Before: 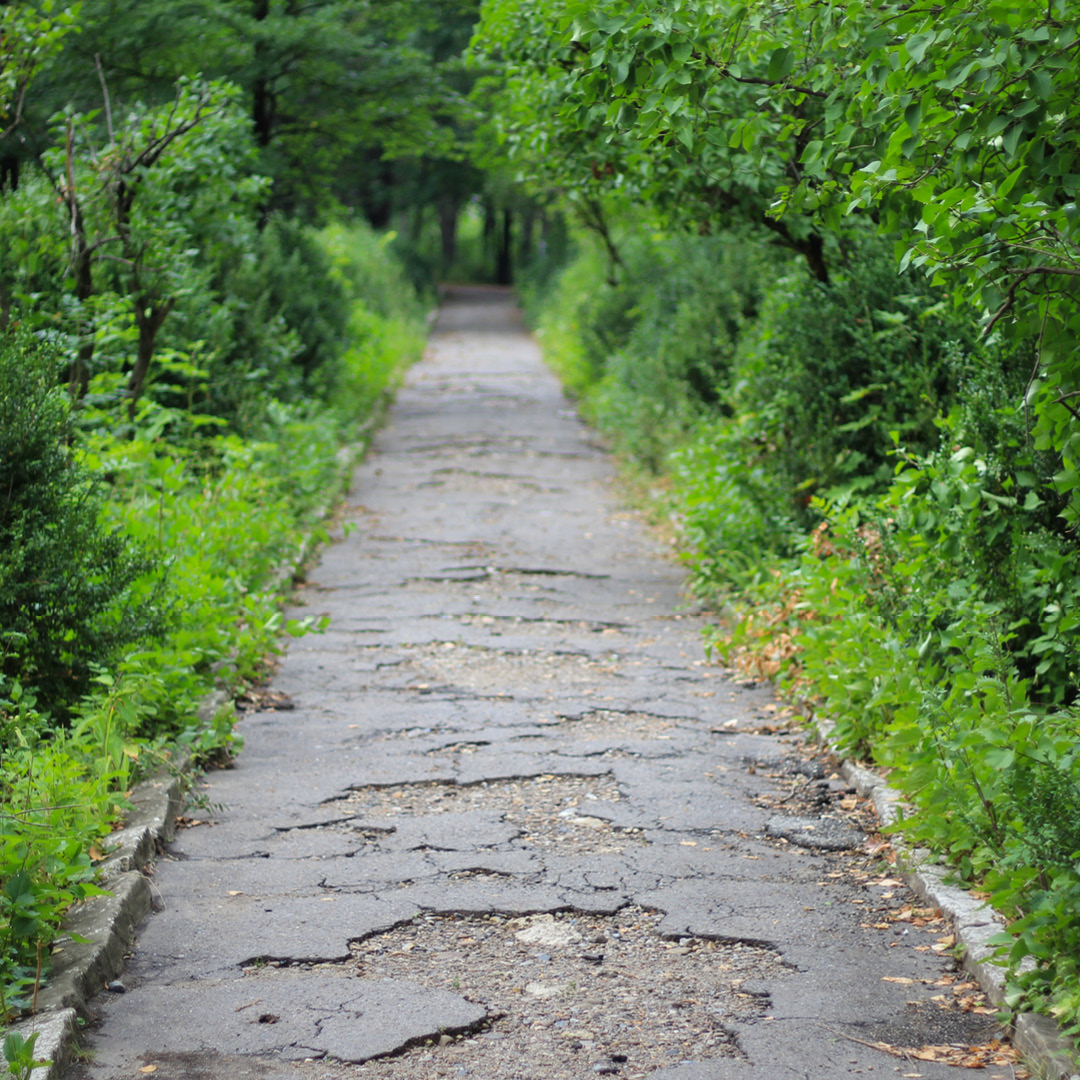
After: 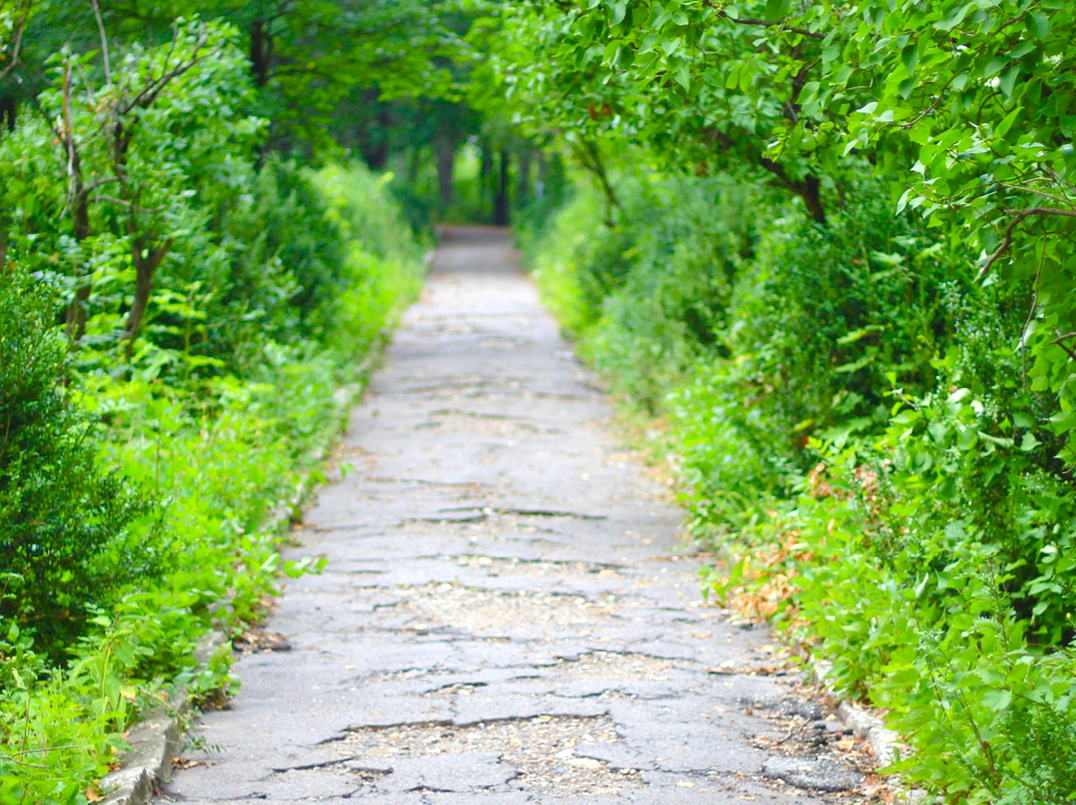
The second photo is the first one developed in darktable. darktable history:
exposure: black level correction 0.001, exposure 1.12 EV, compensate exposure bias true, compensate highlight preservation false
contrast brightness saturation: contrast -0.114
color balance rgb: linear chroma grading › shadows 19.788%, linear chroma grading › highlights 2.704%, linear chroma grading › mid-tones 9.849%, perceptual saturation grading › global saturation 20%, perceptual saturation grading › highlights -25.314%, perceptual saturation grading › shadows 49.839%, contrast -9.534%
crop: left 0.337%, top 5.549%, bottom 19.872%
